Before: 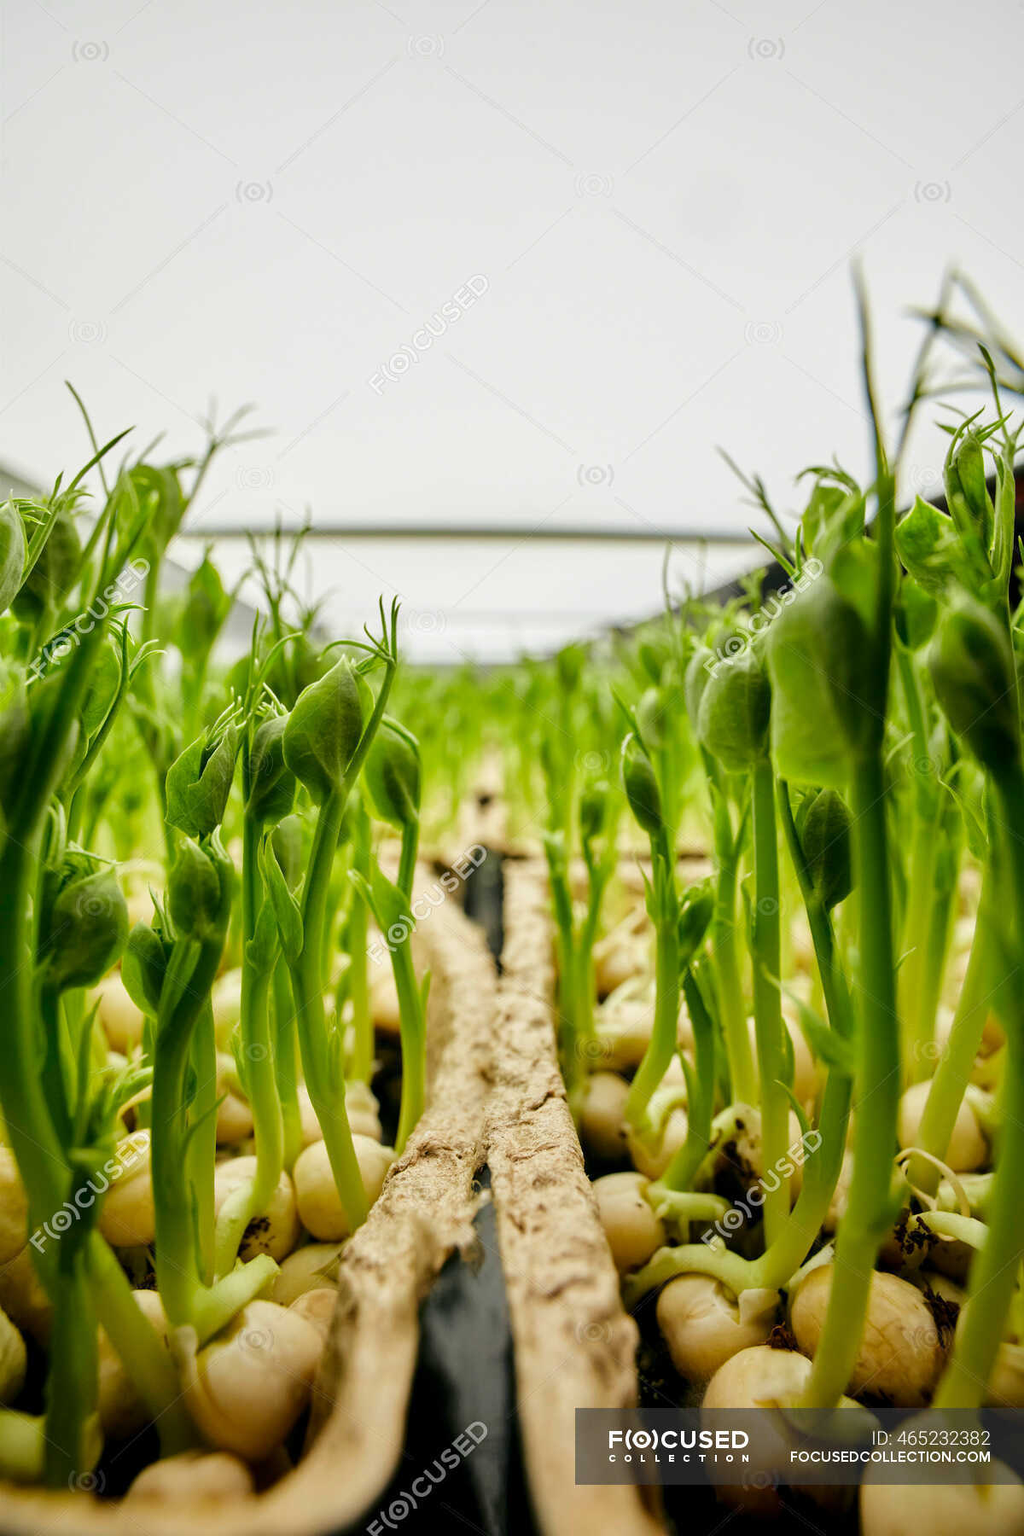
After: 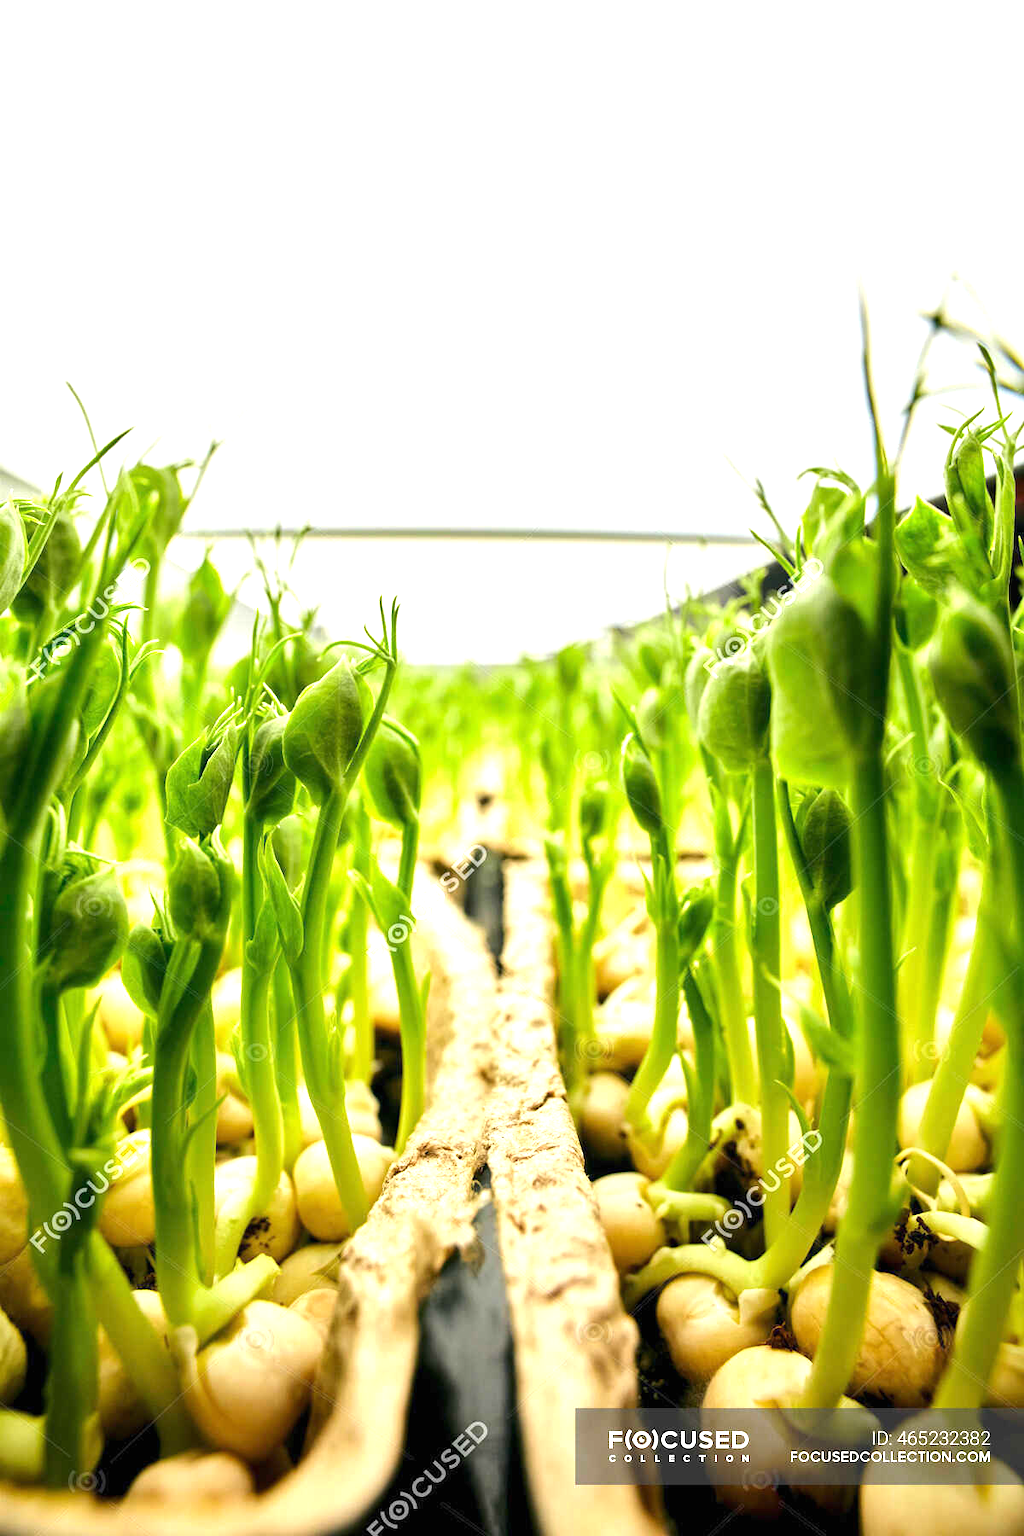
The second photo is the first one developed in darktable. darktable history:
exposure: black level correction 0, exposure 1.106 EV, compensate exposure bias true, compensate highlight preservation false
